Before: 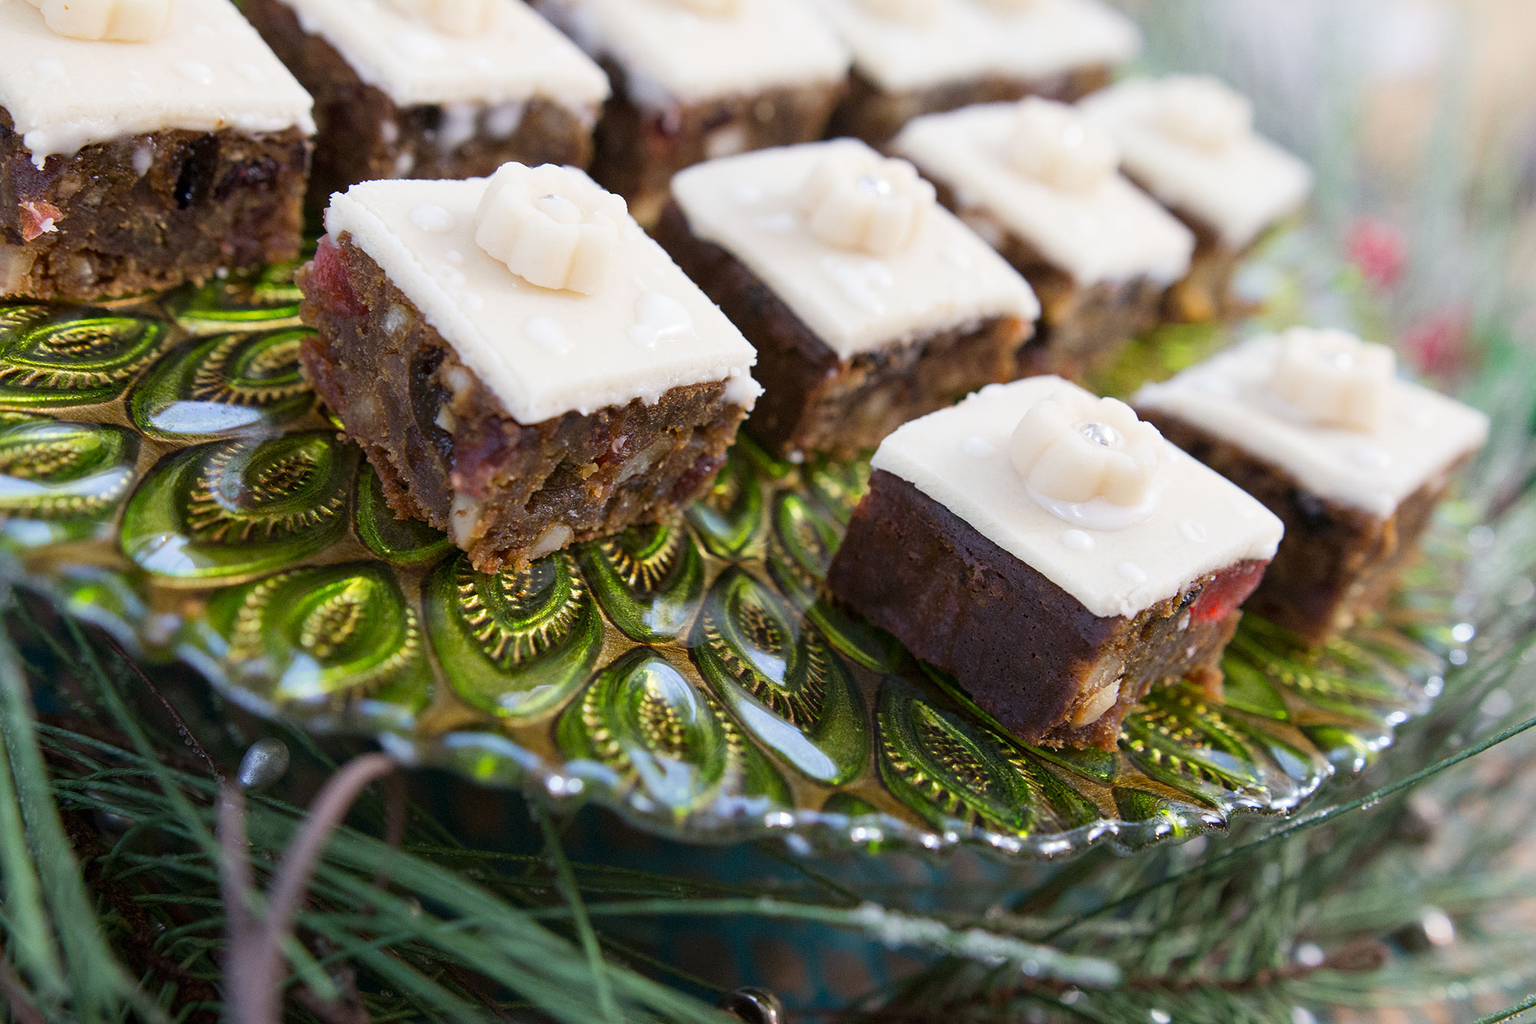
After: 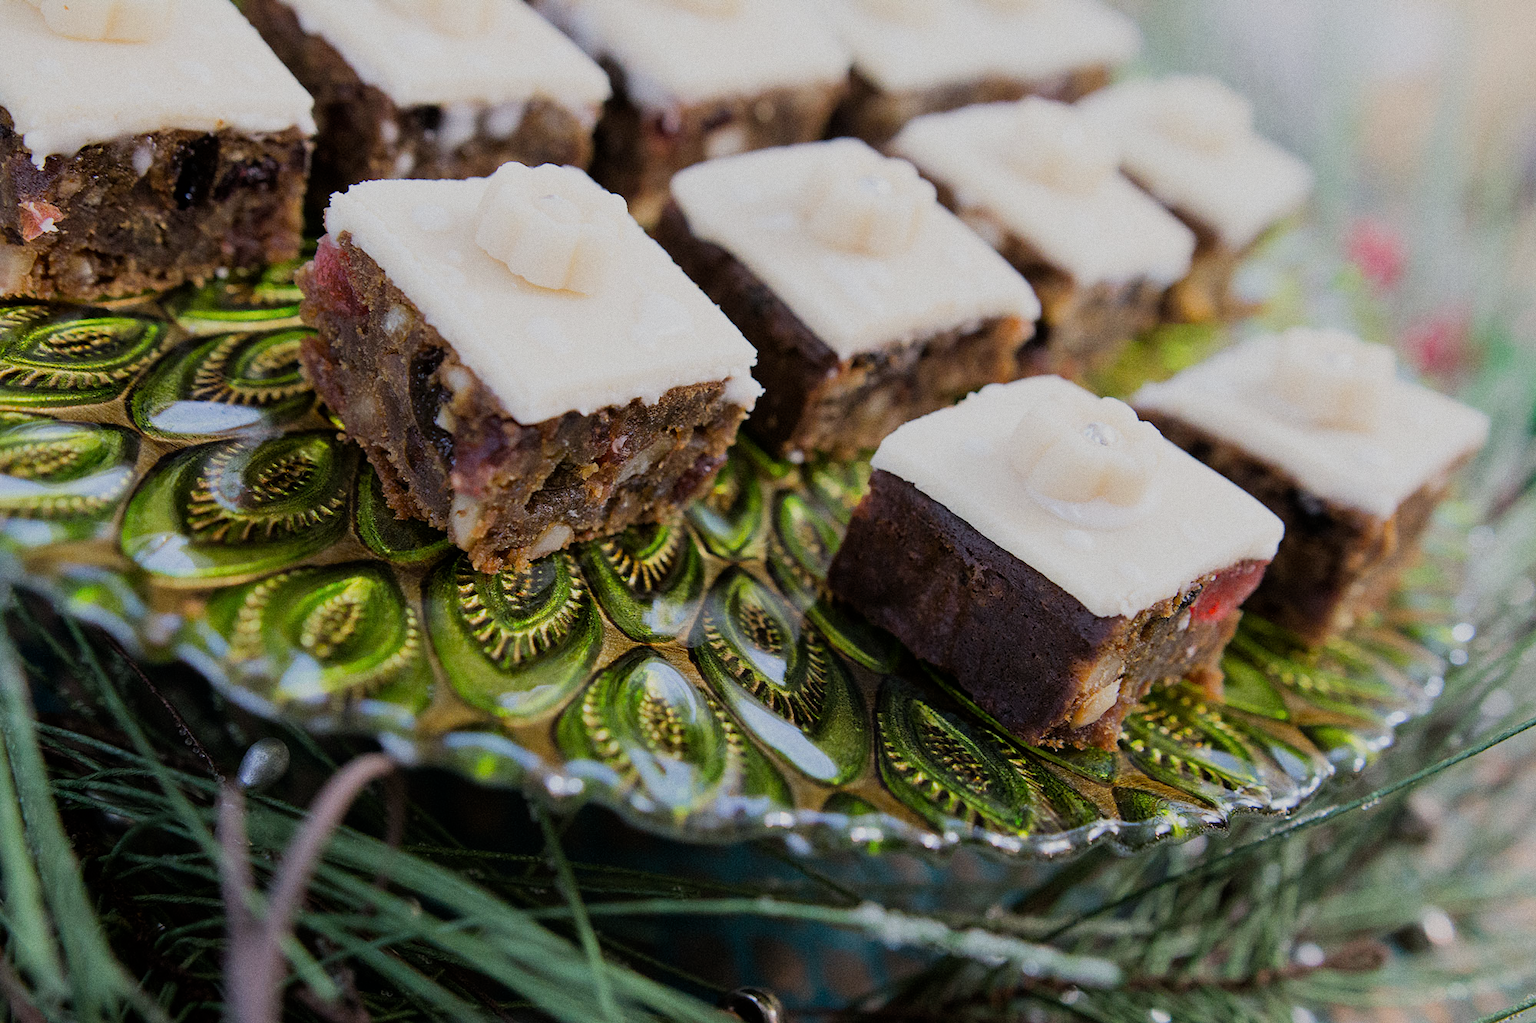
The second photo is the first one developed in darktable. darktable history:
filmic rgb: black relative exposure -7.32 EV, white relative exposure 5.09 EV, hardness 3.2
grain: coarseness 0.09 ISO
